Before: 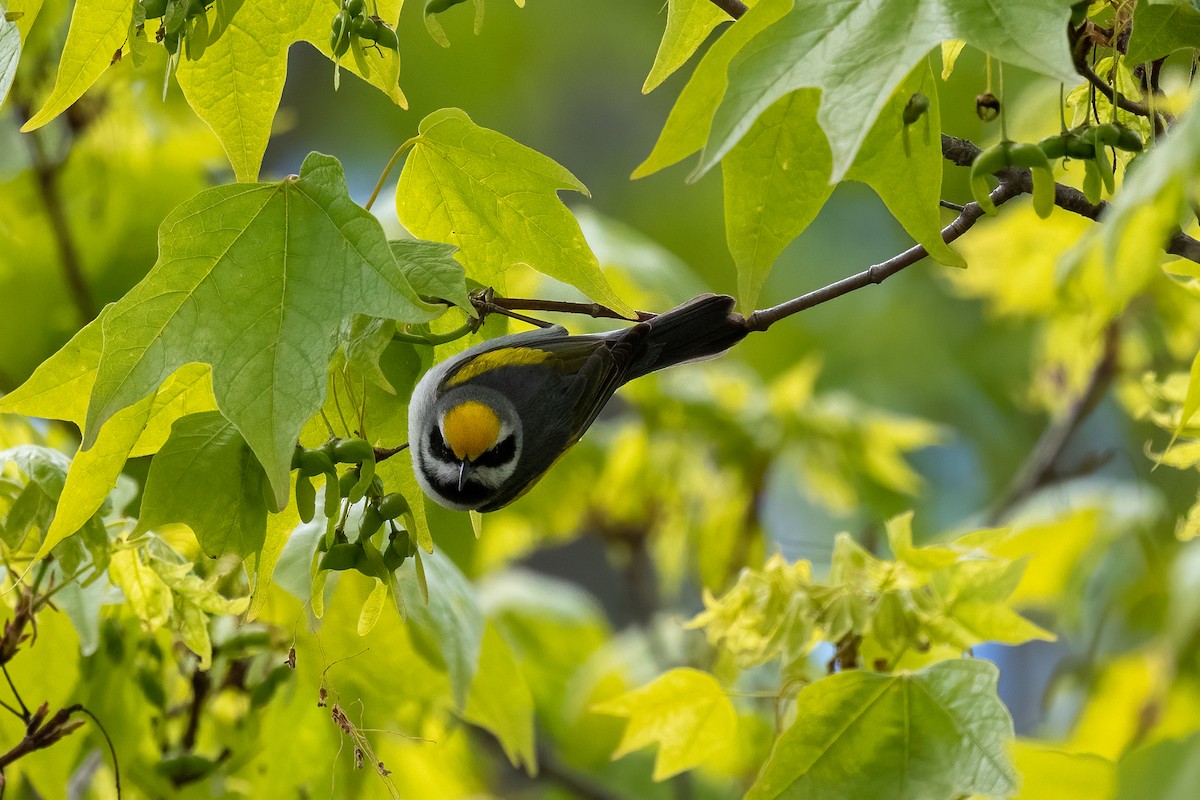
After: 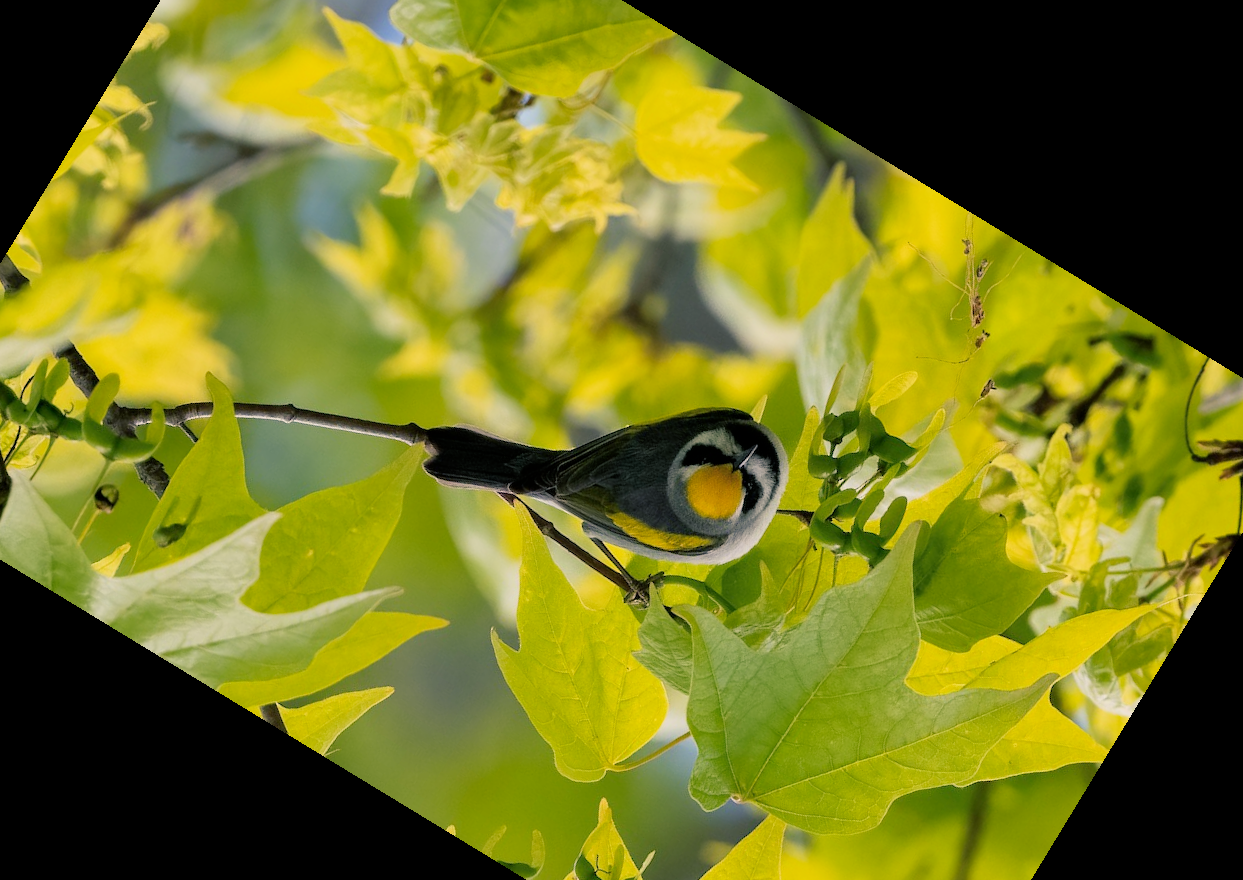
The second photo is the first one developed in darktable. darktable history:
color balance rgb: shadows lift › chroma 5.41%, shadows lift › hue 240°, highlights gain › chroma 3.74%, highlights gain › hue 60°, saturation formula JzAzBz (2021)
filmic rgb: hardness 4.17, contrast 0.921
crop and rotate: angle 148.68°, left 9.111%, top 15.603%, right 4.588%, bottom 17.041%
exposure: black level correction 0.001, exposure 0.5 EV, compensate exposure bias true, compensate highlight preservation false
